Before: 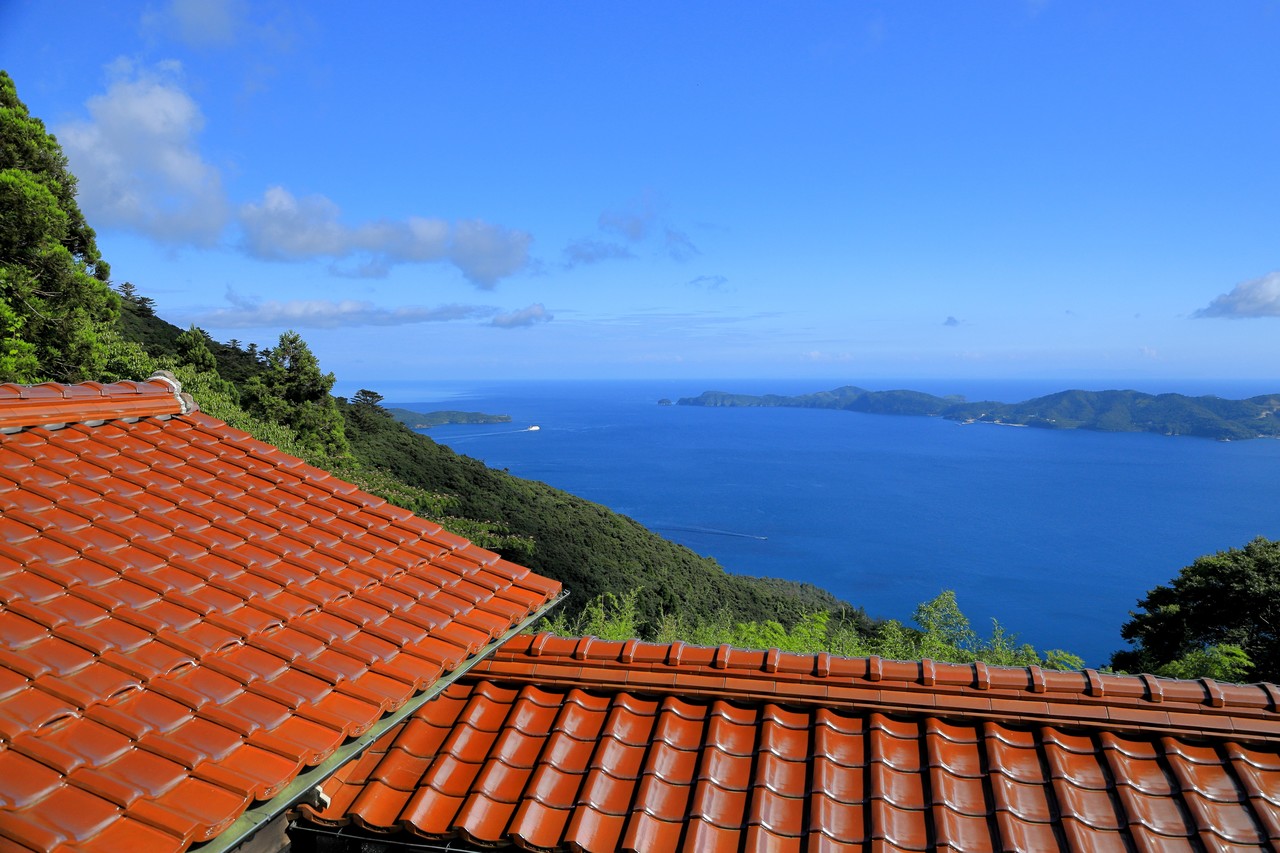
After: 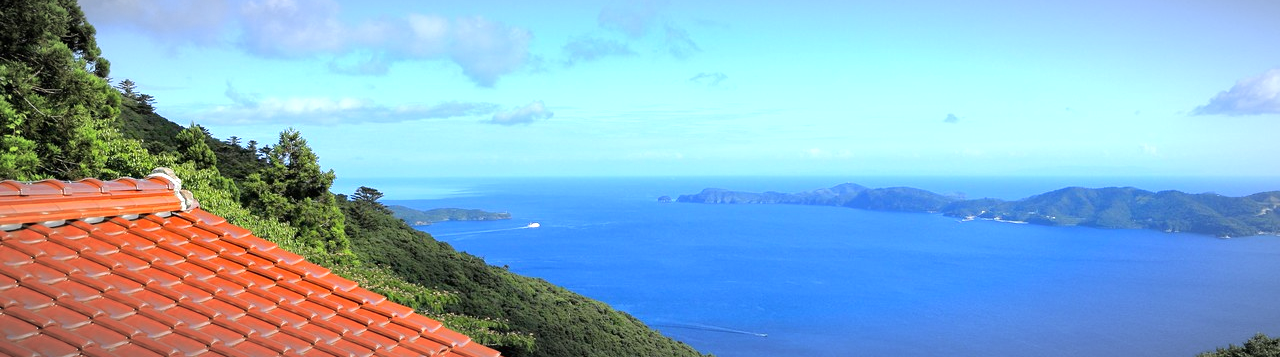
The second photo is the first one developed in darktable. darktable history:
vignetting: fall-off radius 60%, automatic ratio true
crop and rotate: top 23.84%, bottom 34.294%
exposure: black level correction 0, exposure 1 EV, compensate exposure bias true, compensate highlight preservation false
